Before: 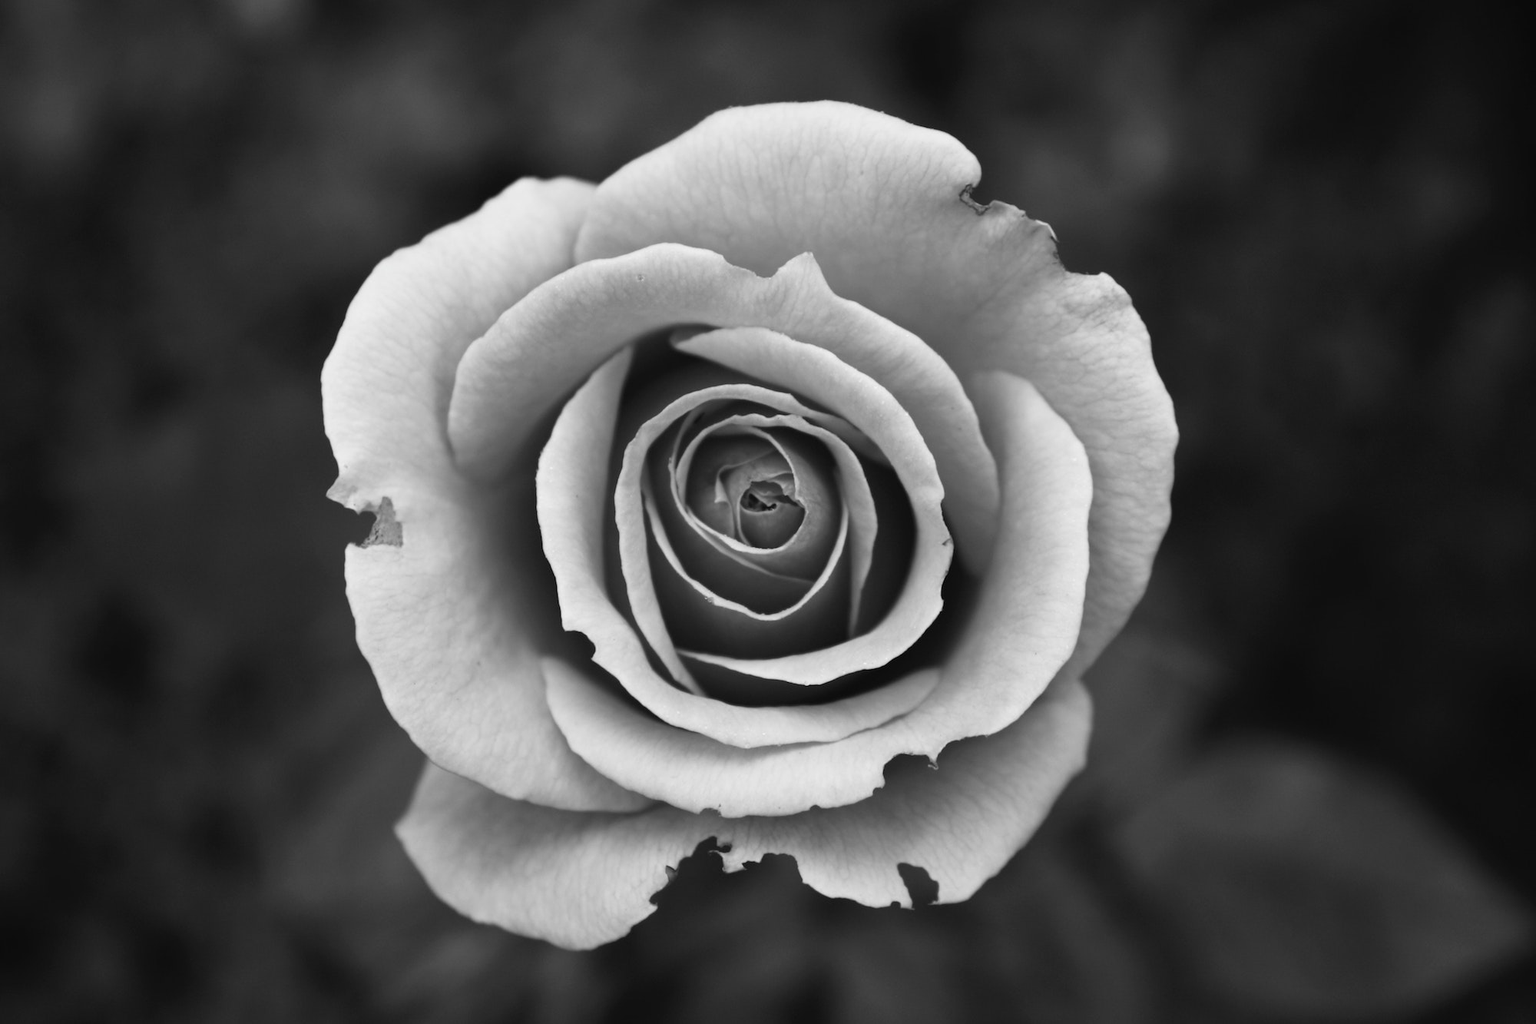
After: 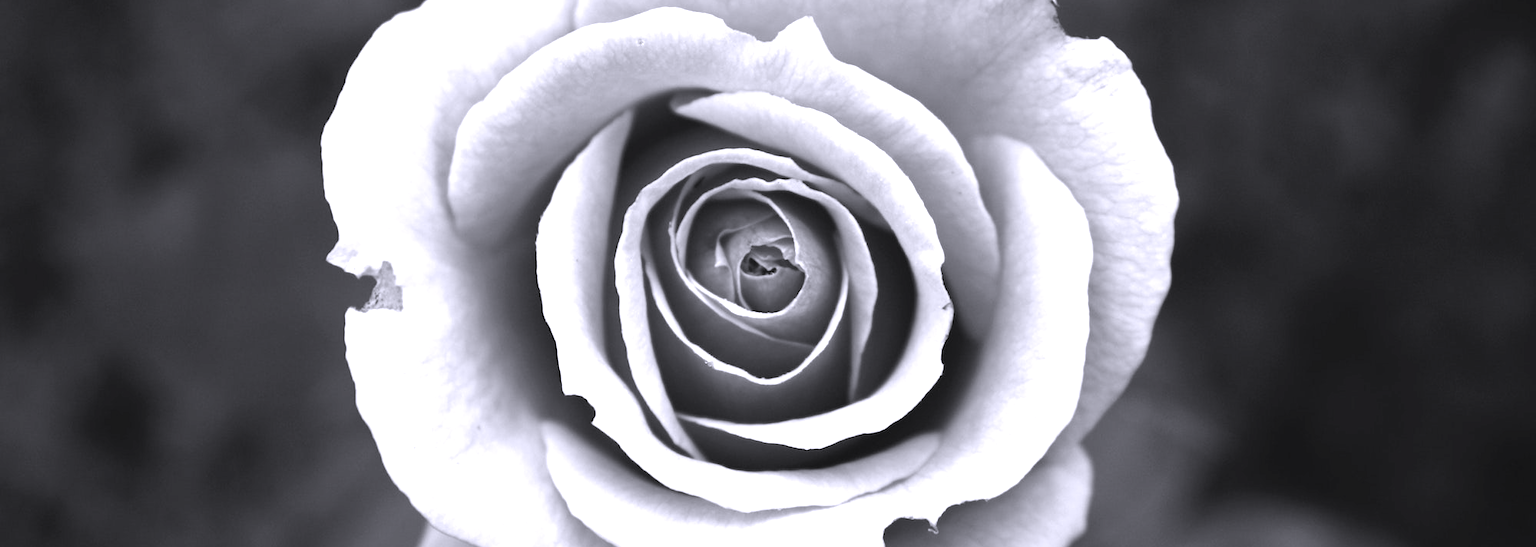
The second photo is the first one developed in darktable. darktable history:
crop and rotate: top 23.043%, bottom 23.437%
exposure: black level correction 0, exposure 1 EV, compensate exposure bias true, compensate highlight preservation false
white balance: red 1.004, blue 1.096
